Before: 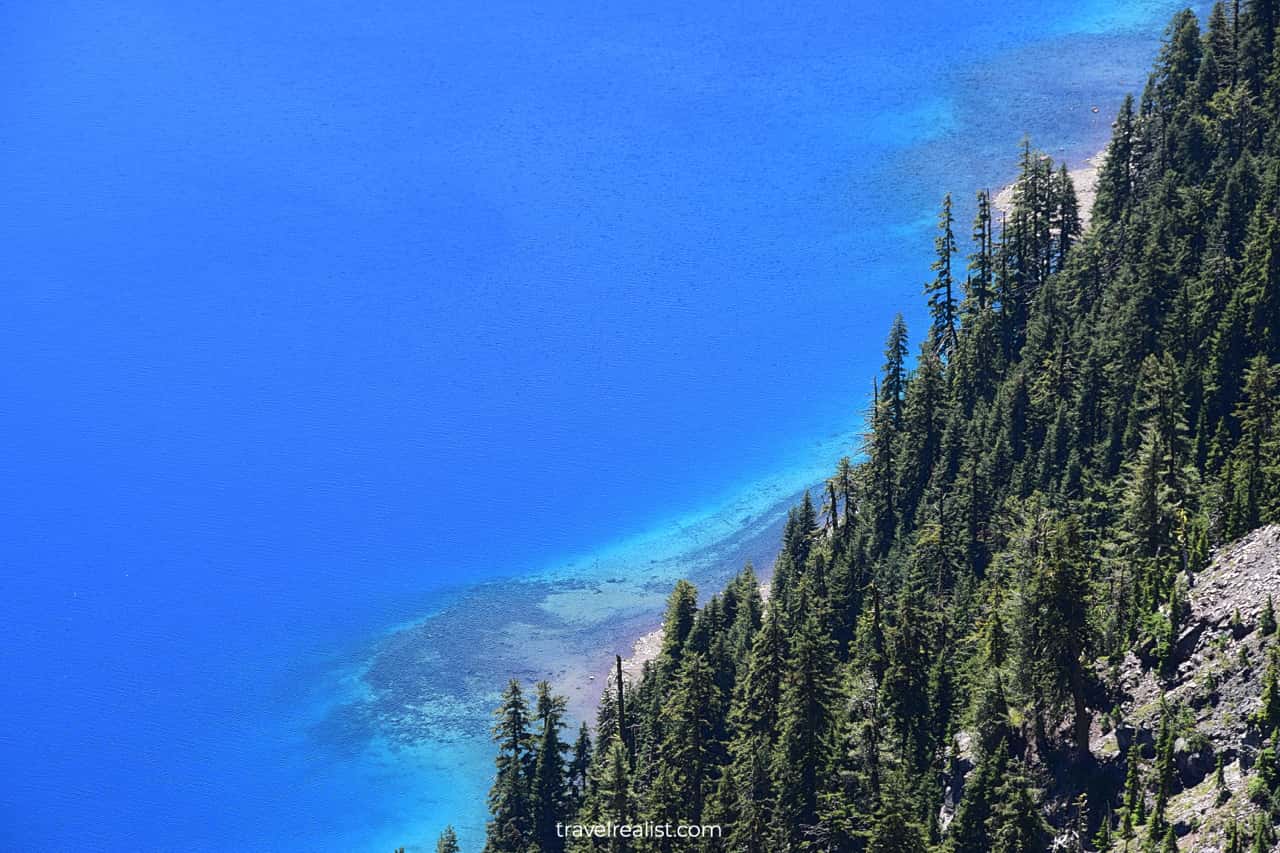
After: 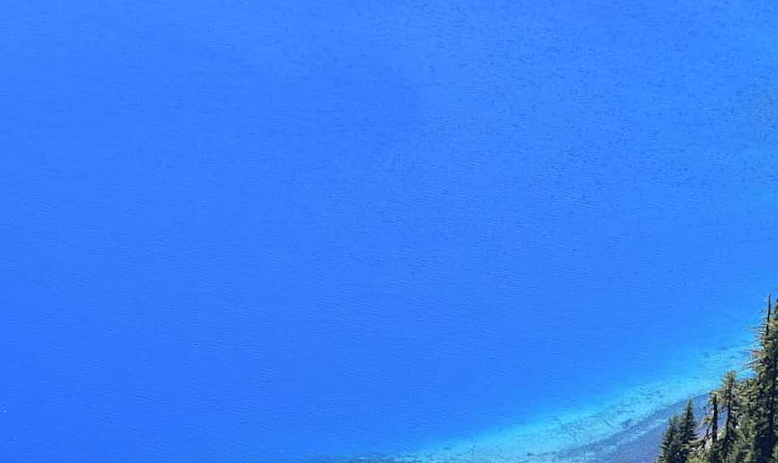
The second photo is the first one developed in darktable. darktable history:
crop and rotate: angle -6.18°, left 2.134%, top 6.85%, right 27.555%, bottom 30.373%
